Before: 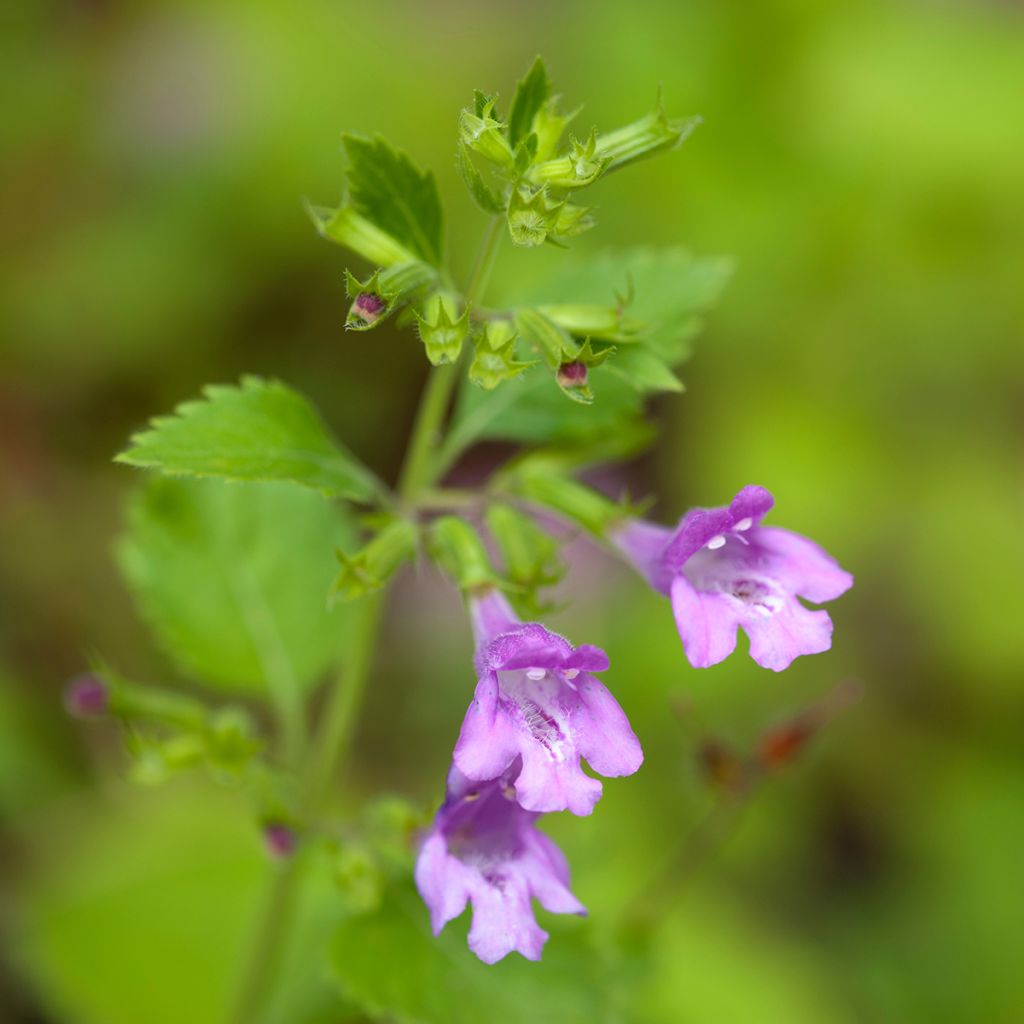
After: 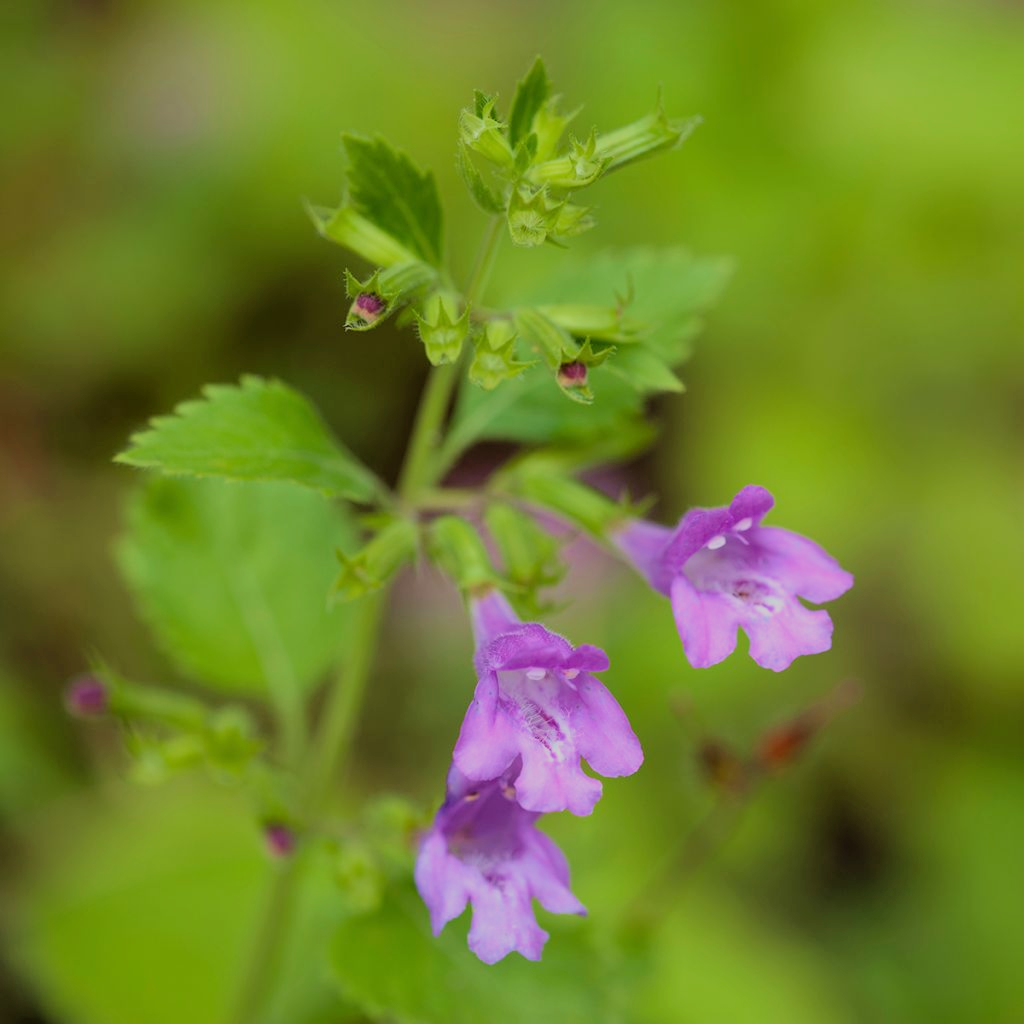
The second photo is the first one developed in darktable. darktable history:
velvia: on, module defaults
filmic rgb: black relative exposure -7.1 EV, white relative exposure 5.35 EV, hardness 3.03, color science v6 (2022), iterations of high-quality reconstruction 0
color calibration: illuminant same as pipeline (D50), adaptation XYZ, x 0.345, y 0.358, temperature 5015.16 K
